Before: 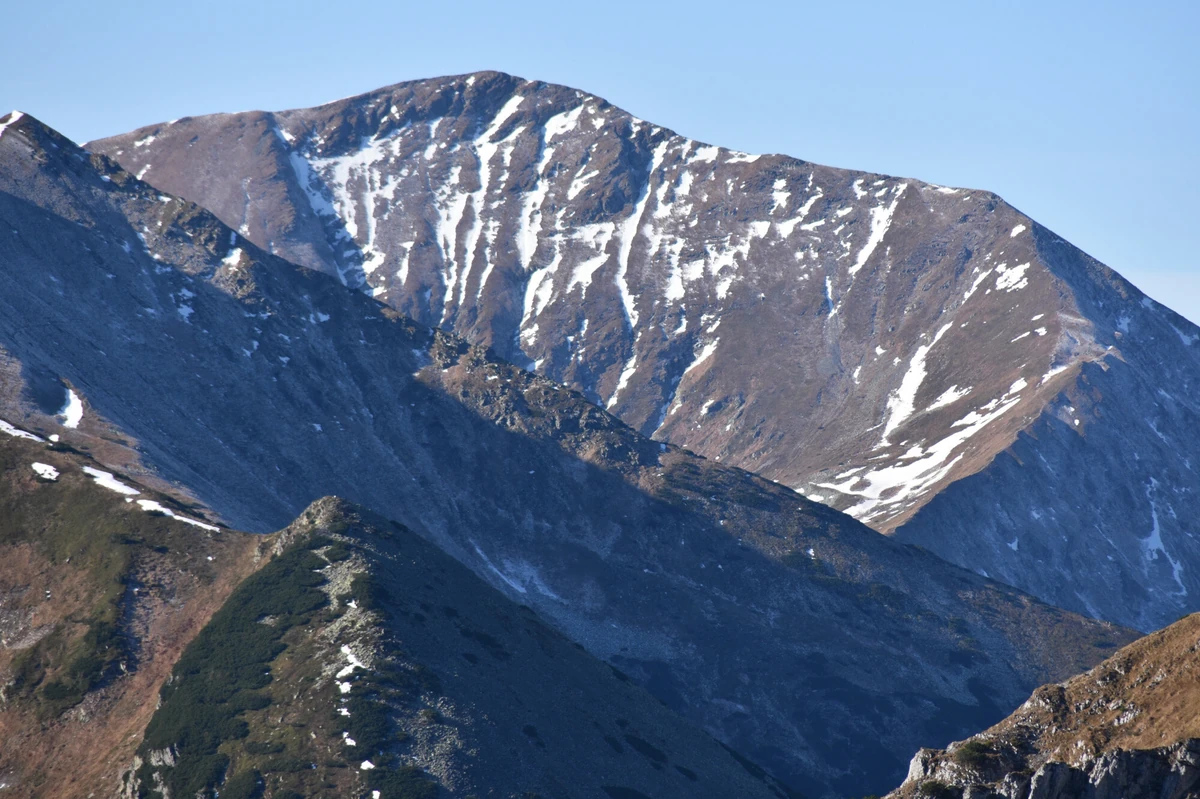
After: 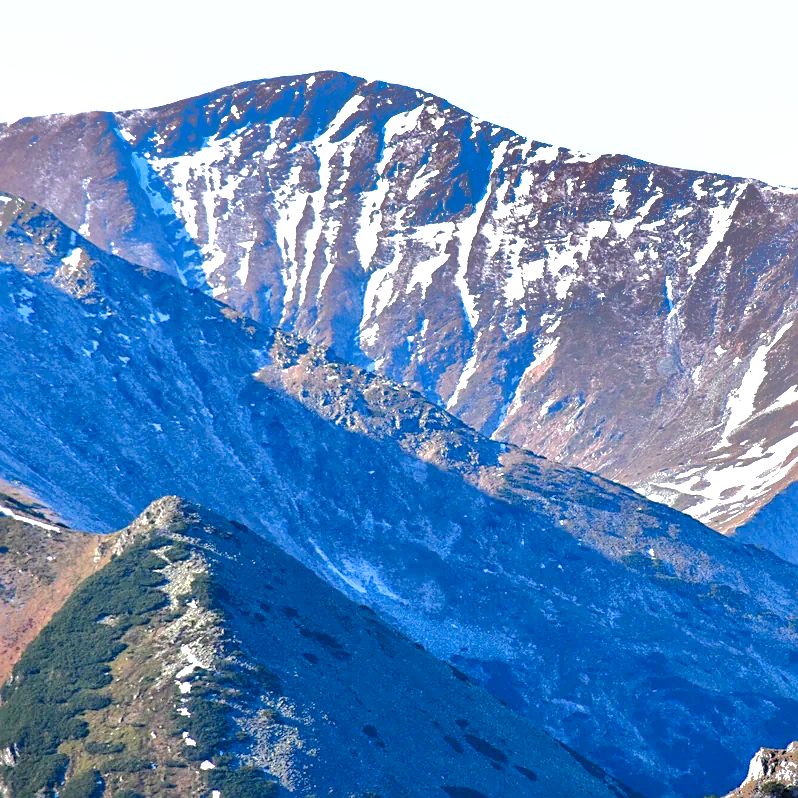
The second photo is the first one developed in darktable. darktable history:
exposure: compensate highlight preservation false
shadows and highlights: shadows 38.16, highlights -76.17
crop and rotate: left 13.37%, right 20.063%
levels: levels [0.036, 0.364, 0.827]
tone curve: curves: ch0 [(0, 0.024) (0.049, 0.038) (0.176, 0.162) (0.311, 0.337) (0.416, 0.471) (0.565, 0.658) (0.817, 0.911) (1, 1)]; ch1 [(0, 0) (0.351, 0.347) (0.446, 0.42) (0.481, 0.463) (0.504, 0.504) (0.522, 0.521) (0.546, 0.563) (0.622, 0.664) (0.728, 0.786) (1, 1)]; ch2 [(0, 0) (0.327, 0.324) (0.427, 0.413) (0.458, 0.444) (0.502, 0.504) (0.526, 0.539) (0.547, 0.581) (0.601, 0.61) (0.76, 0.765) (1, 1)], preserve colors none
local contrast: on, module defaults
sharpen: on, module defaults
